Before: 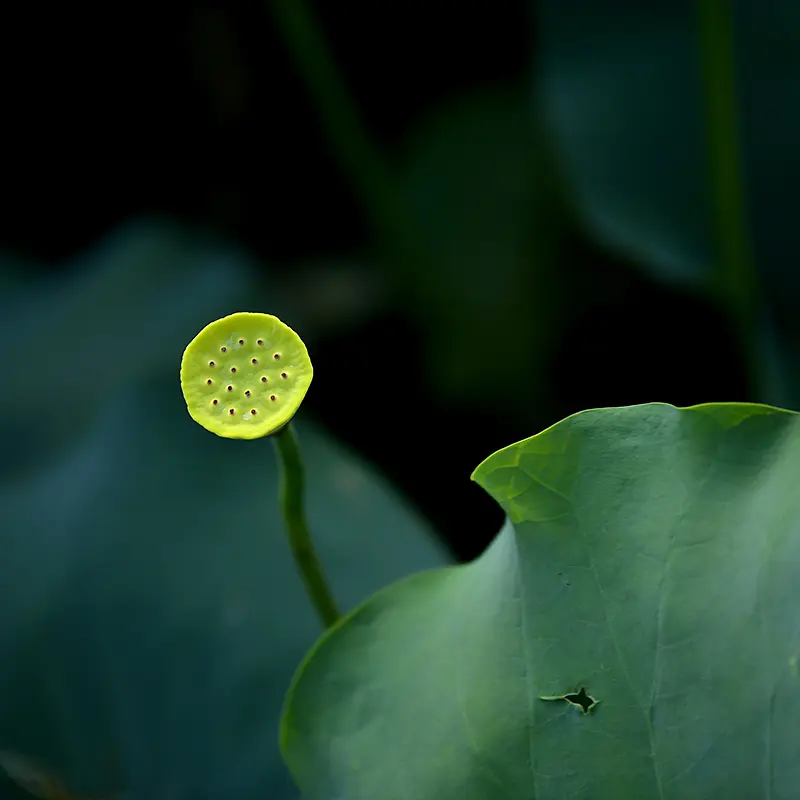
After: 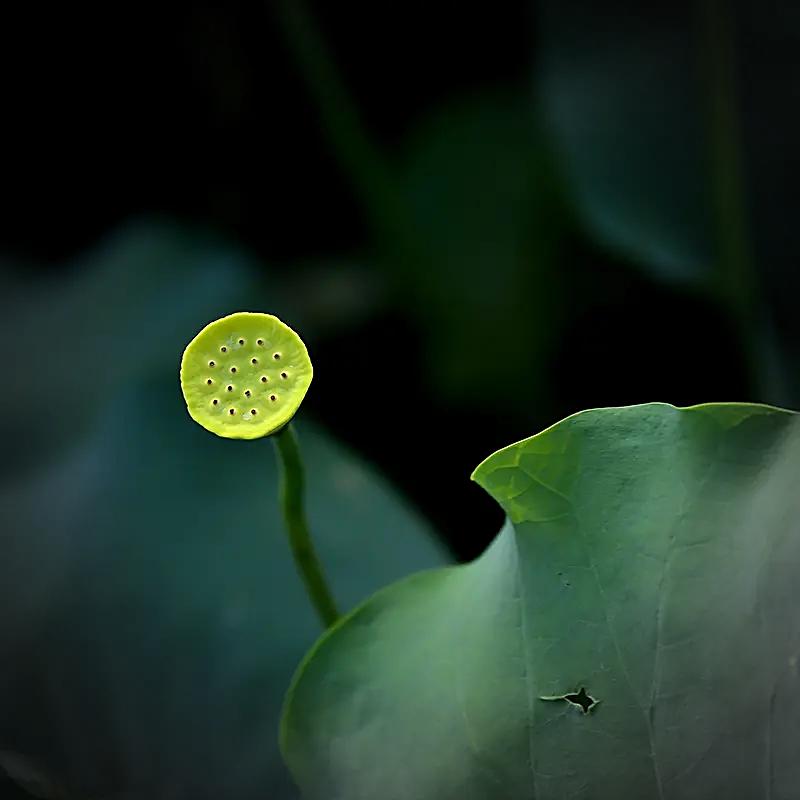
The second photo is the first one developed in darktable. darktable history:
vignetting: fall-off start 67.15%, brightness -0.442, saturation -0.691, width/height ratio 1.011, unbound false
sharpen: on, module defaults
